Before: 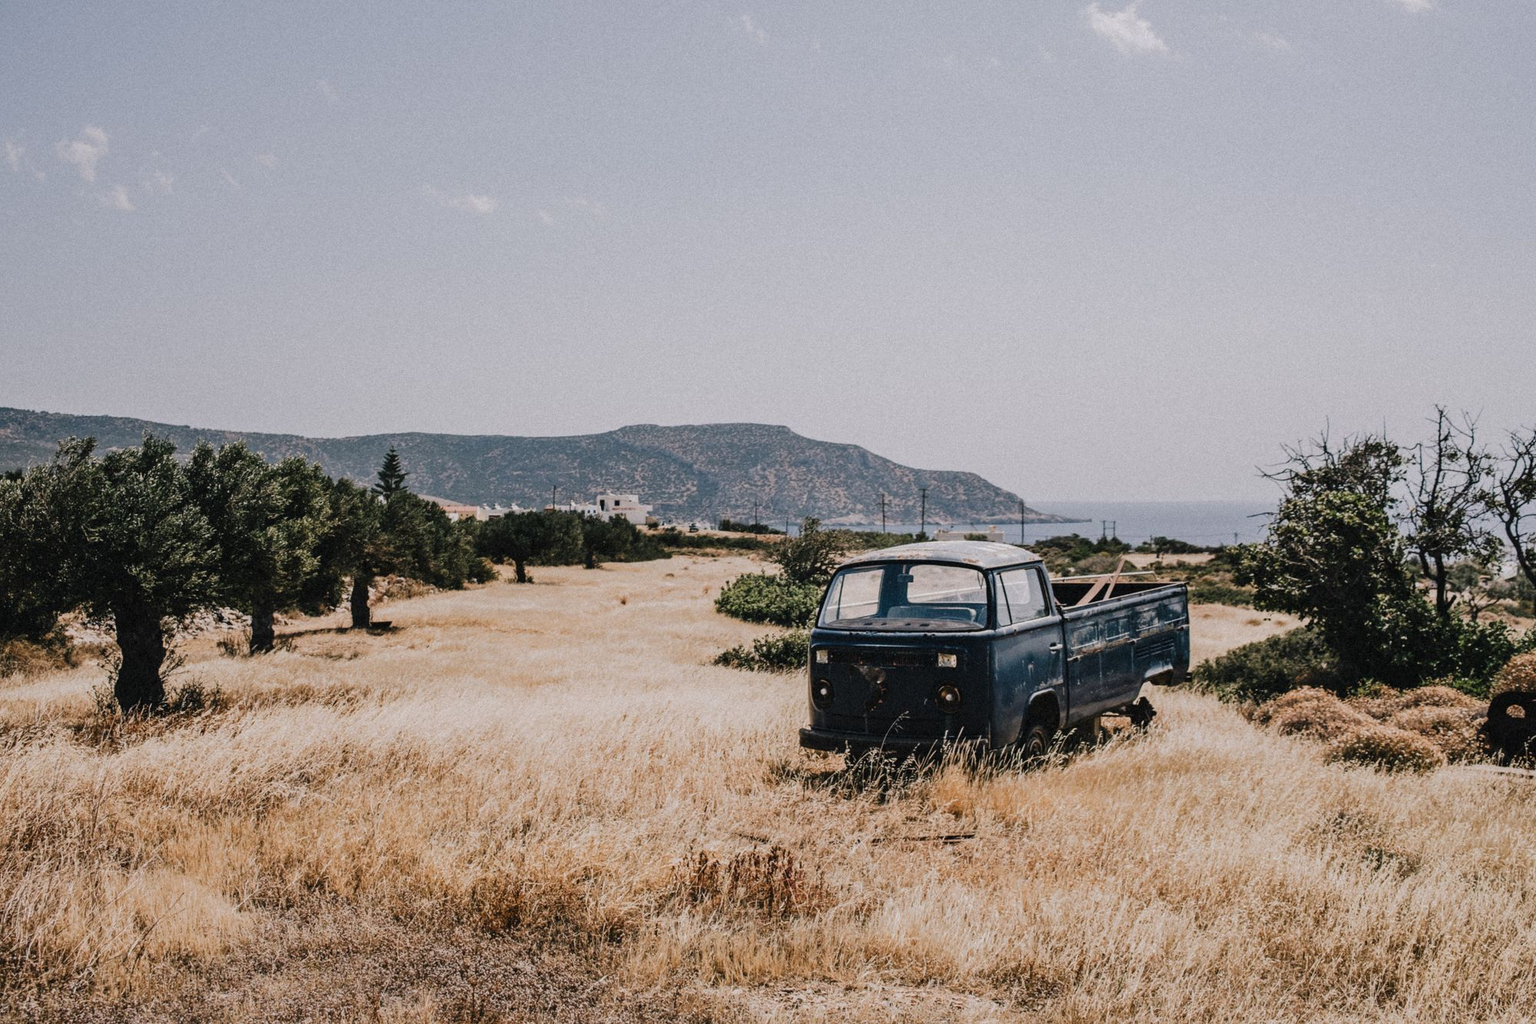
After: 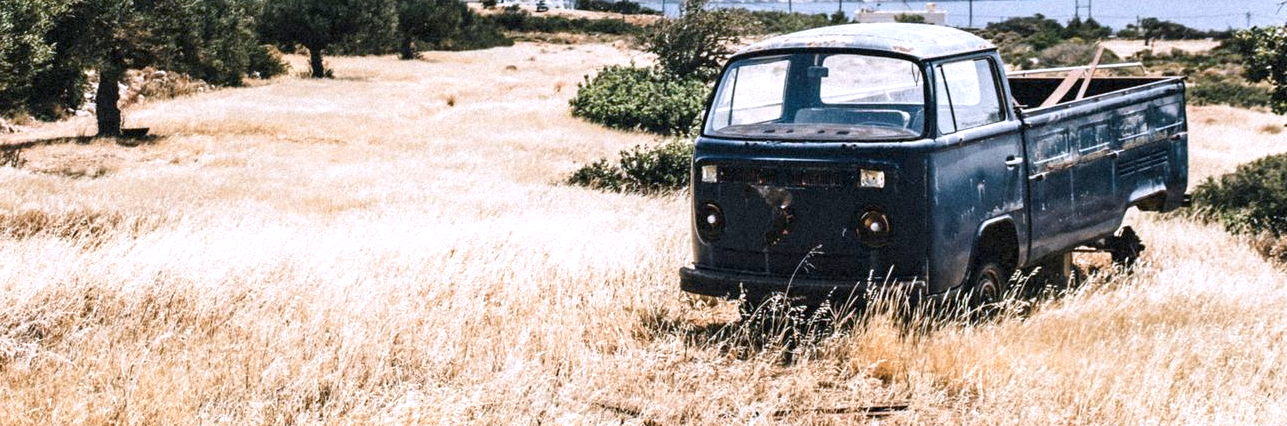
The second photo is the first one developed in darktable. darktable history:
crop: left 18.091%, top 51.13%, right 17.525%, bottom 16.85%
exposure: black level correction 0.001, exposure 1 EV, compensate highlight preservation false
white balance: red 0.954, blue 1.079
